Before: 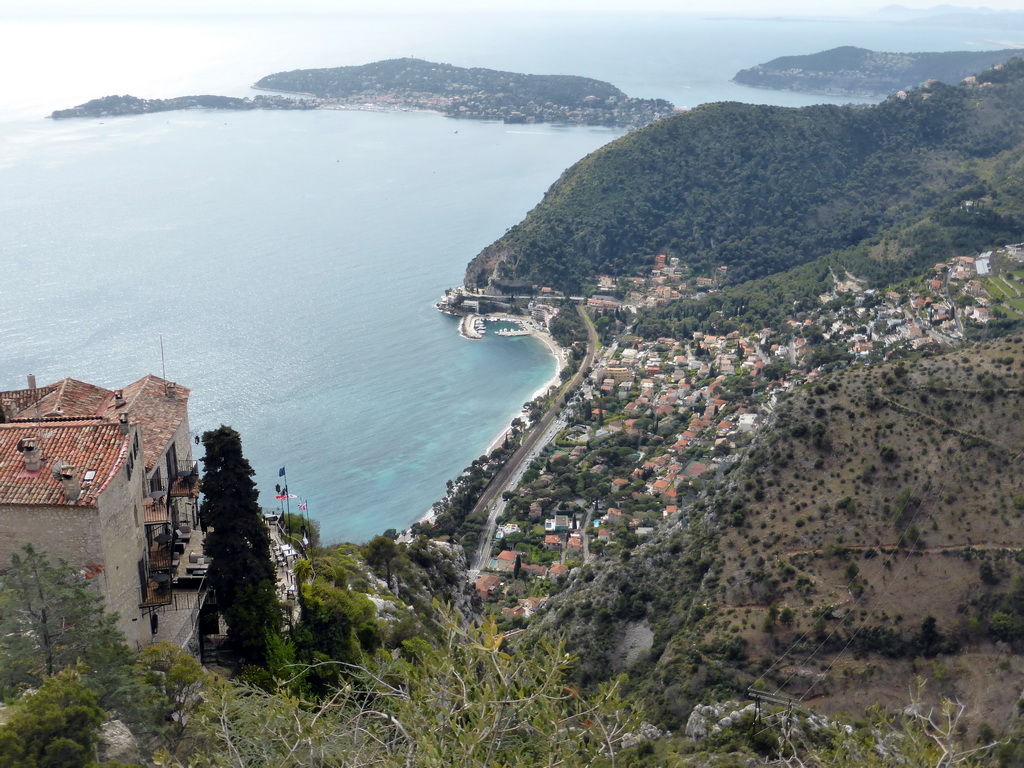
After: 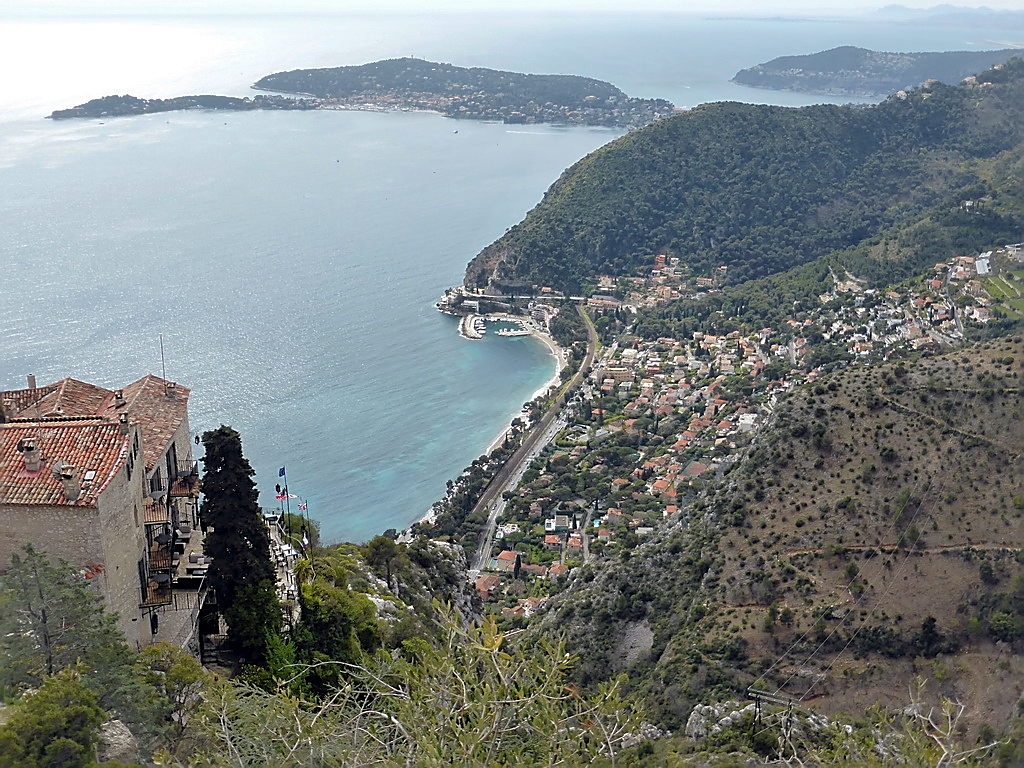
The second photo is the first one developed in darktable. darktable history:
shadows and highlights: on, module defaults
sharpen: radius 1.4, amount 1.25, threshold 0.7
